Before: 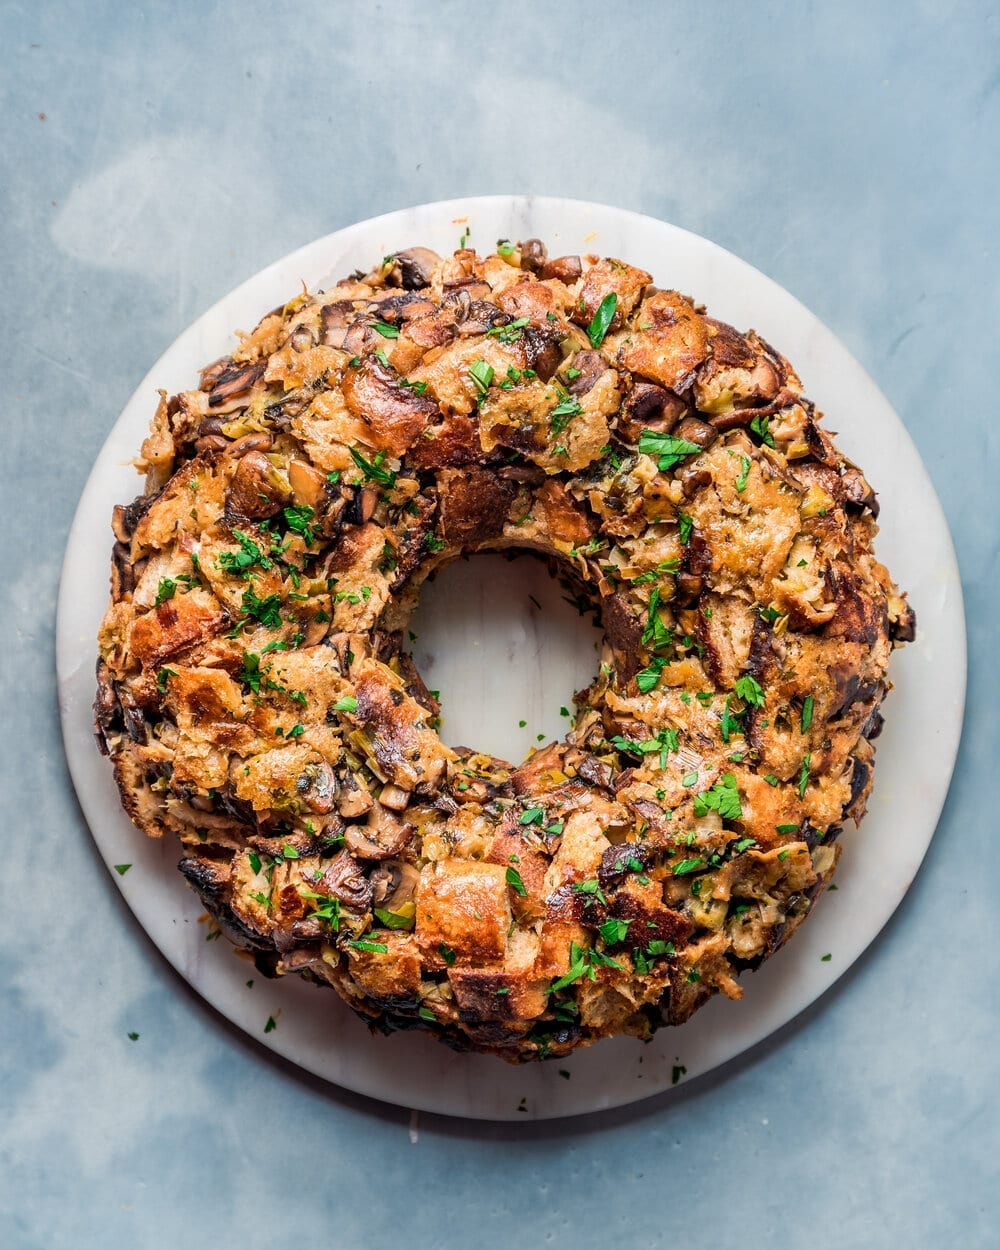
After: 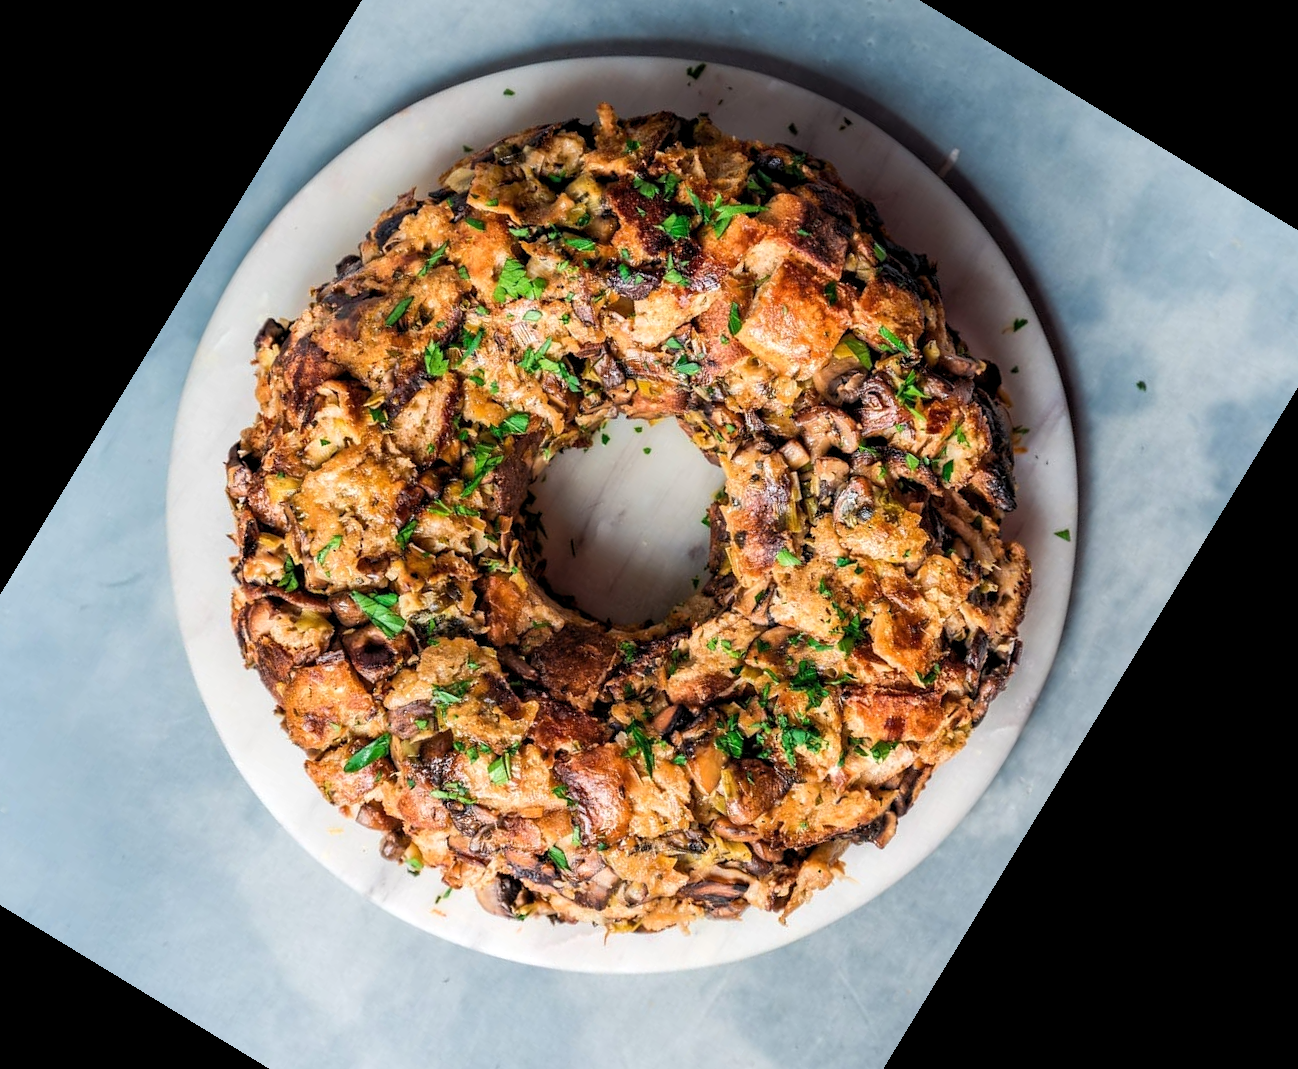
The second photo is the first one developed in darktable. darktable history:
exposure: compensate highlight preservation false
levels: levels [0.016, 0.492, 0.969]
tone equalizer: on, module defaults
crop and rotate: angle 148.68°, left 9.111%, top 15.603%, right 4.588%, bottom 17.041%
